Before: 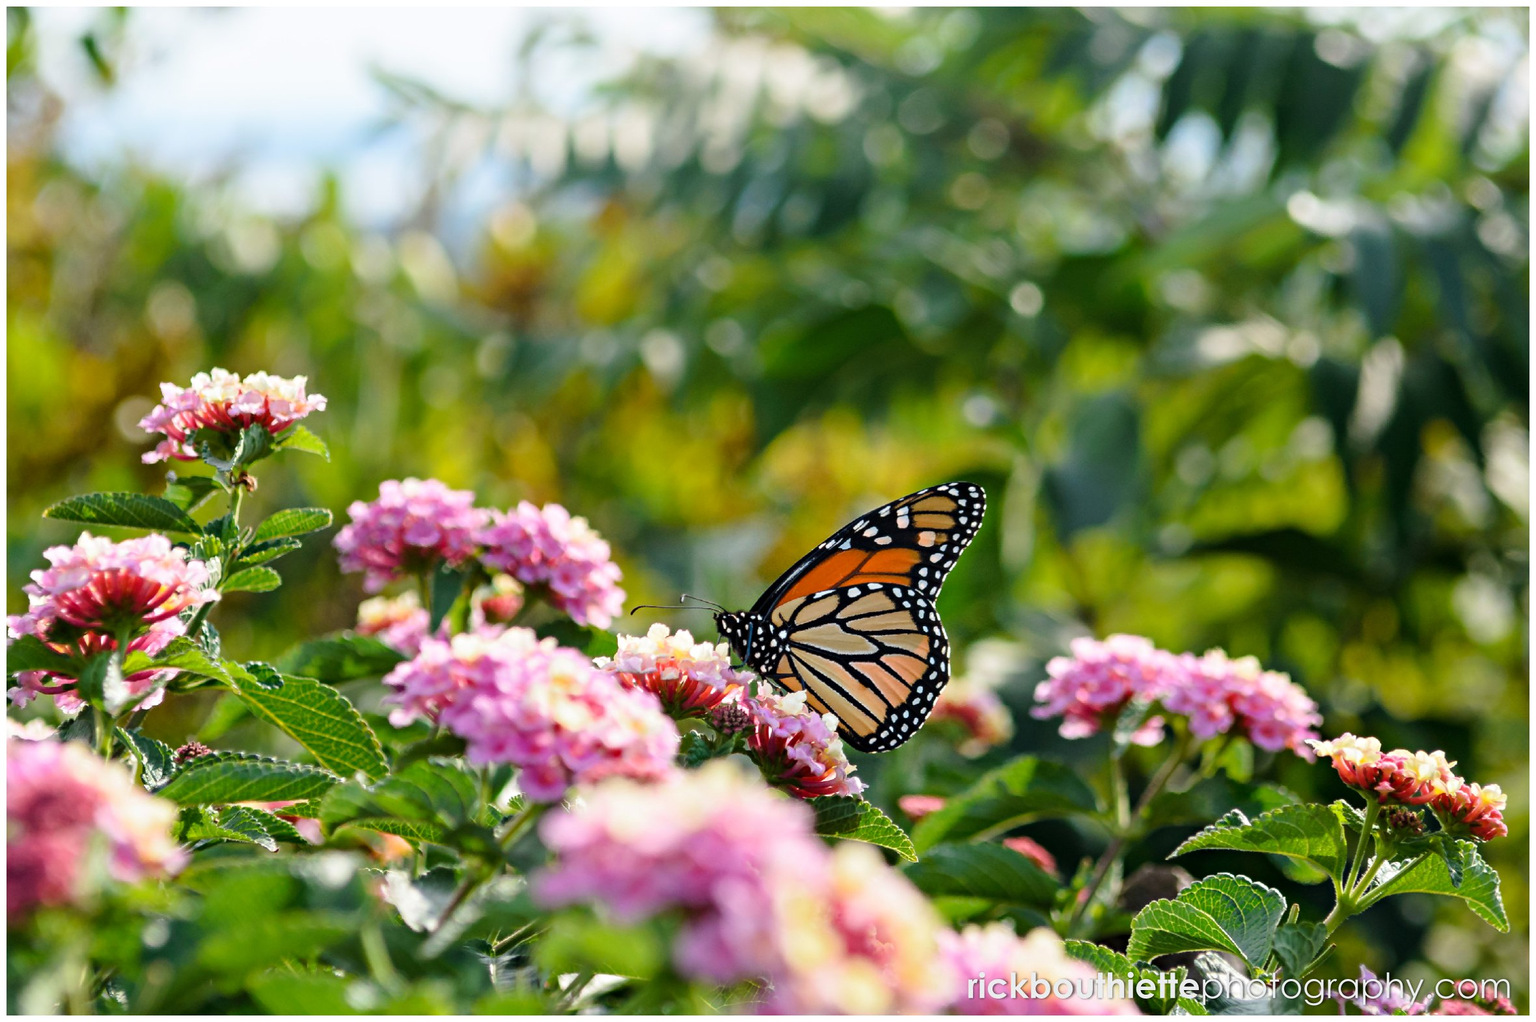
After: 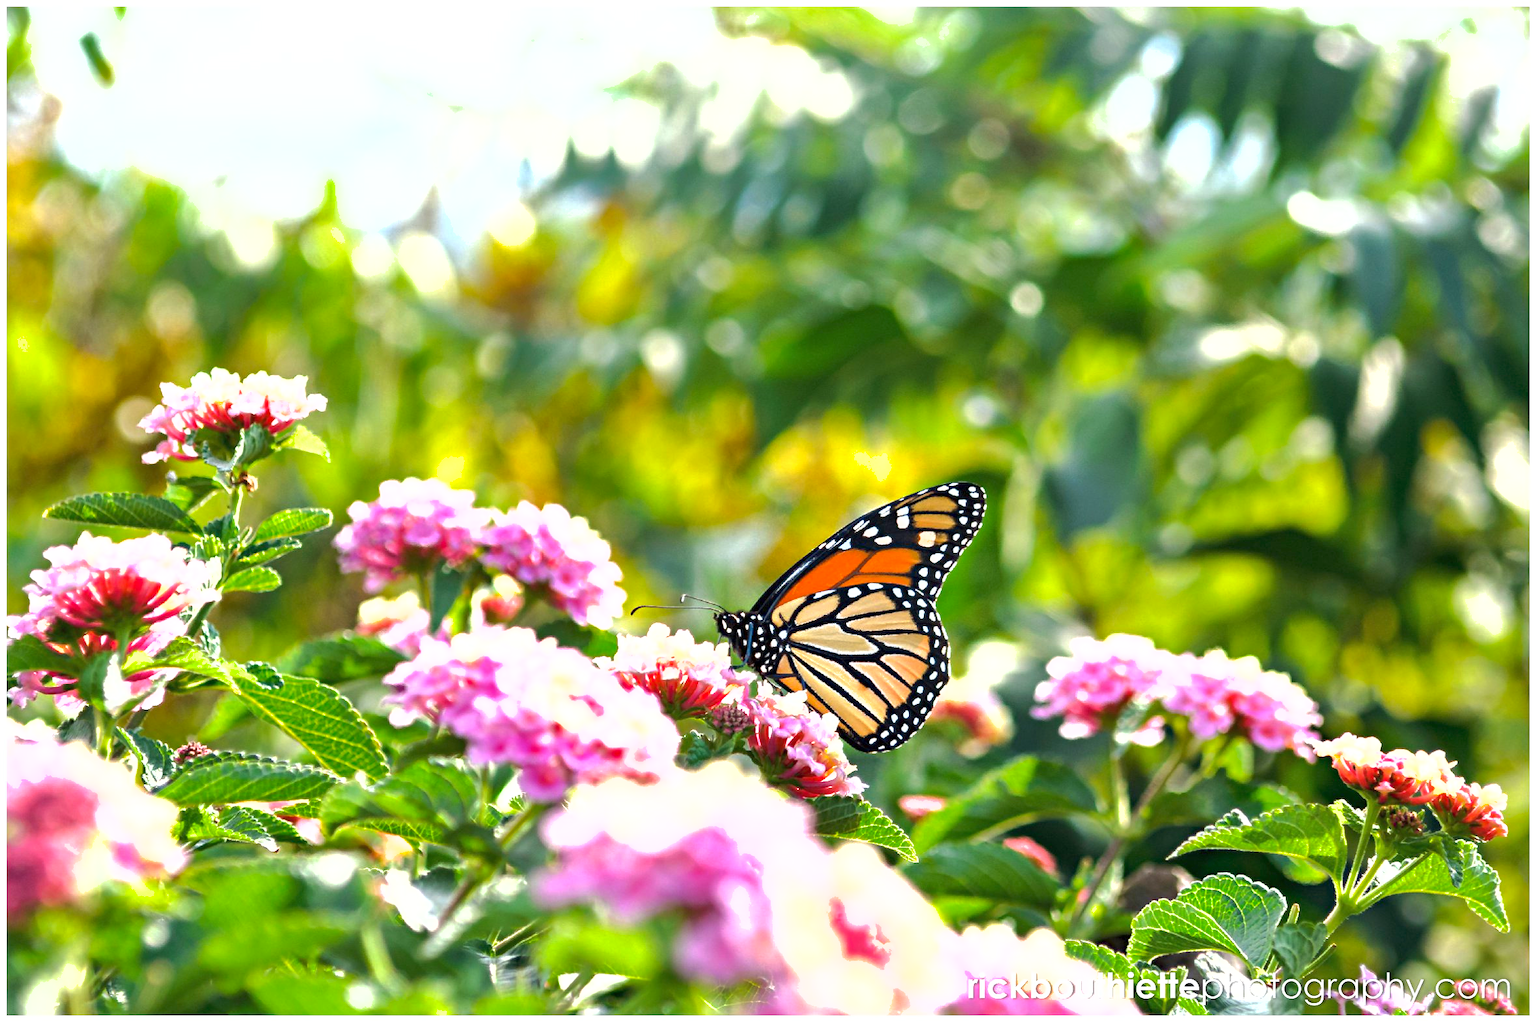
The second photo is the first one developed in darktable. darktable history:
exposure: exposure 1.162 EV, compensate highlight preservation false
shadows and highlights: on, module defaults
